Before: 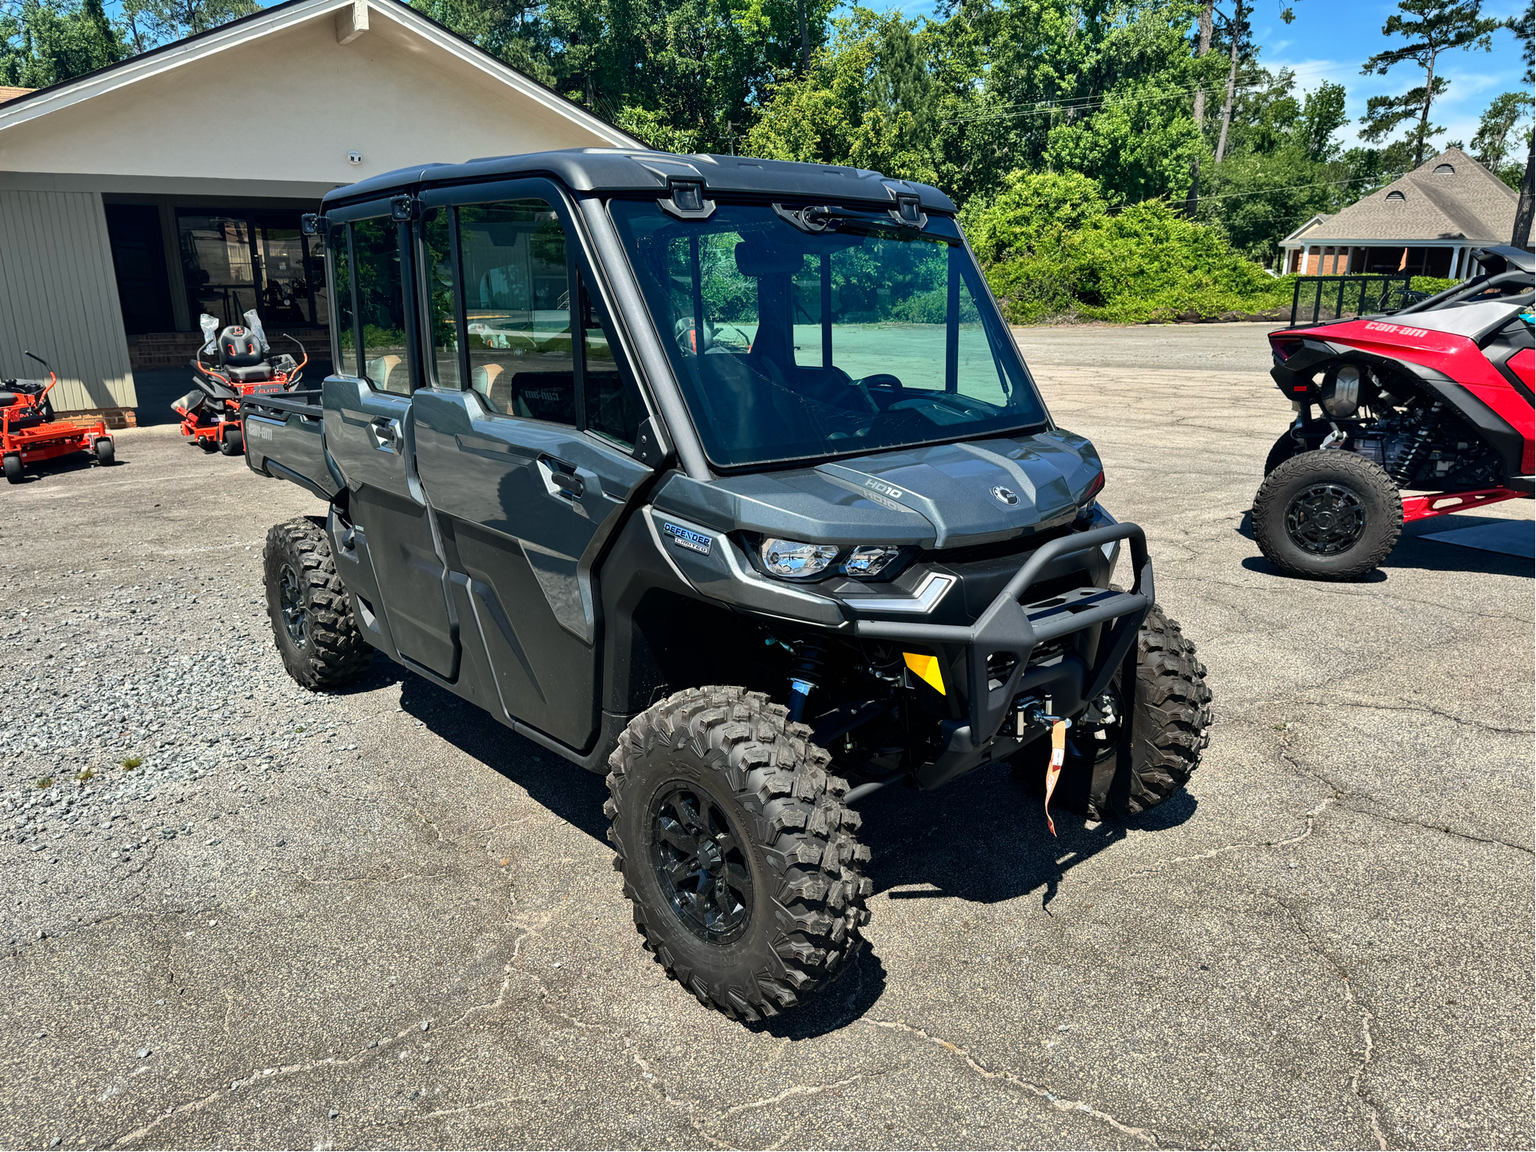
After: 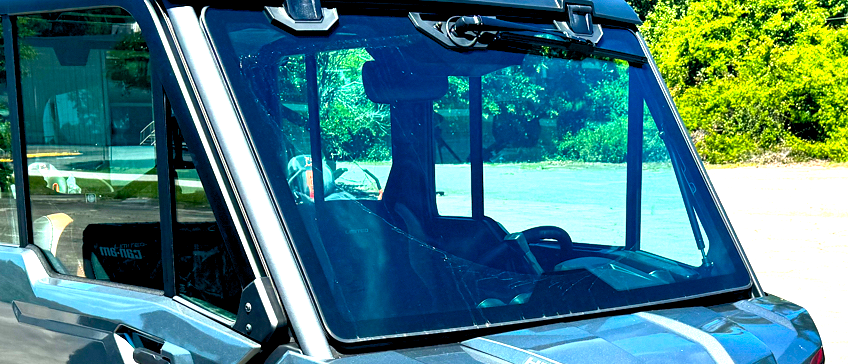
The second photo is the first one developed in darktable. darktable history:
exposure: black level correction 0, exposure 1.199 EV, compensate exposure bias true, compensate highlight preservation false
crop: left 29.041%, top 16.826%, right 26.768%, bottom 57.885%
color balance rgb: global offset › luminance -1.026%, perceptual saturation grading › global saturation 0.766%, perceptual brilliance grading › global brilliance 2.059%, perceptual brilliance grading › highlights 7.361%, perceptual brilliance grading › shadows -4.133%, global vibrance 50.424%
